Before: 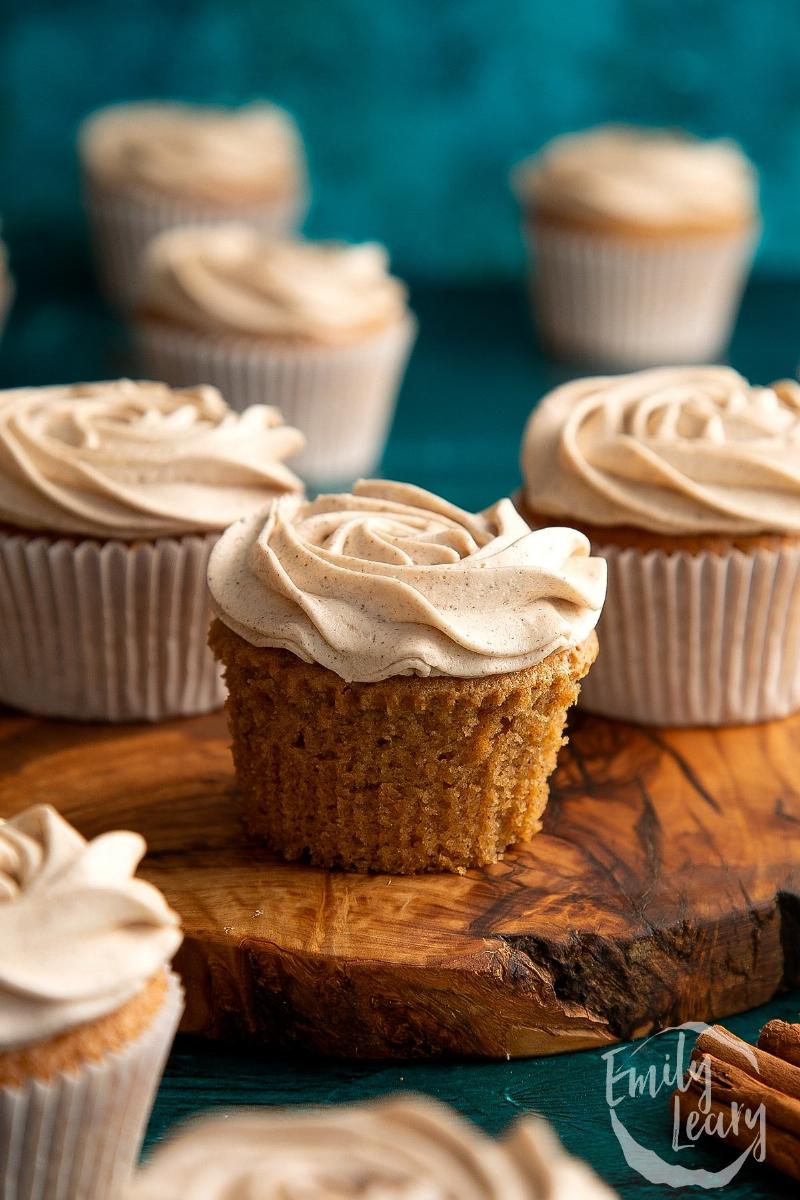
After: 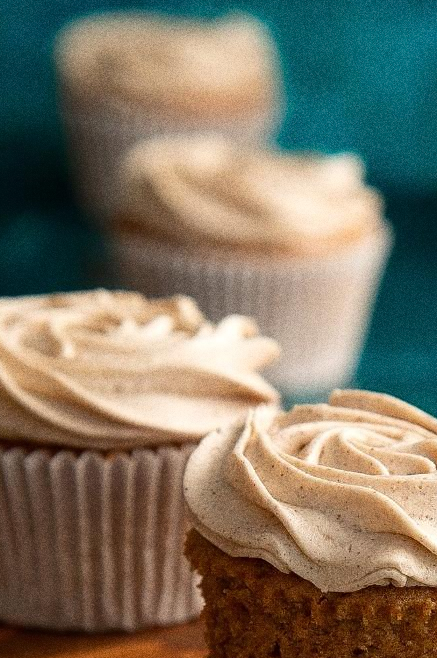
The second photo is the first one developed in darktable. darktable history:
crop and rotate: left 3.047%, top 7.509%, right 42.236%, bottom 37.598%
exposure: compensate highlight preservation false
grain: coarseness 0.09 ISO, strength 40%
